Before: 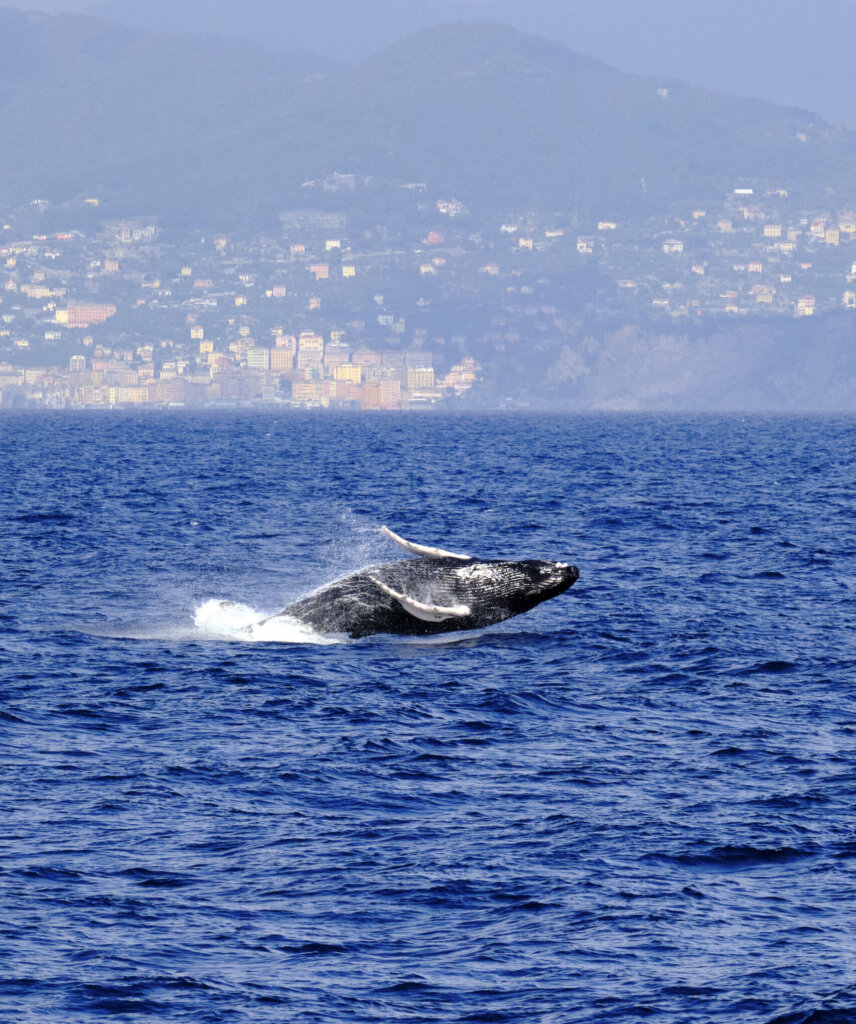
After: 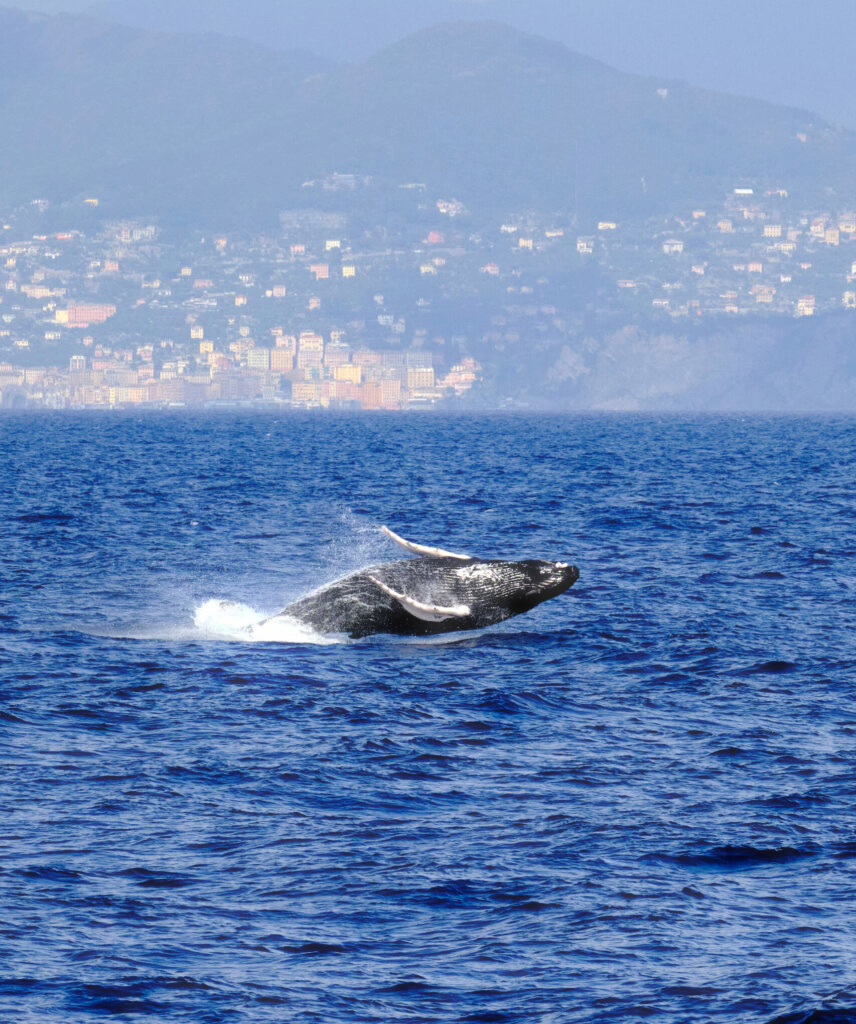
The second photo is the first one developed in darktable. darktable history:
bloom: size 9%, threshold 100%, strength 7%
tone equalizer: on, module defaults
haze removal: strength -0.1, adaptive false
